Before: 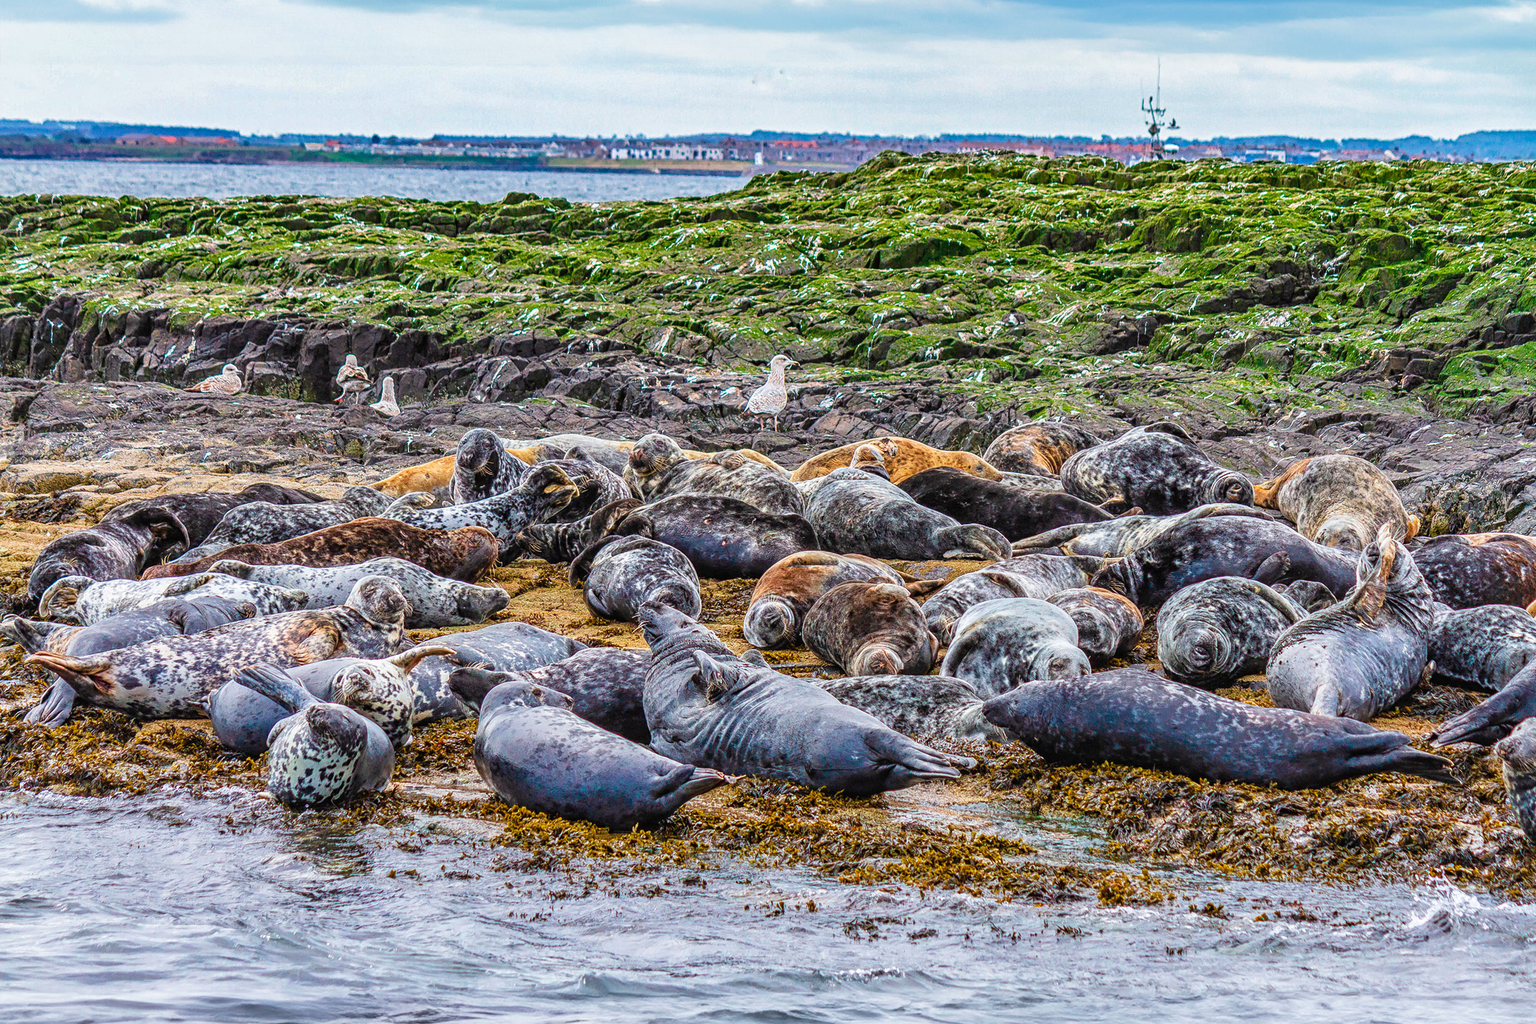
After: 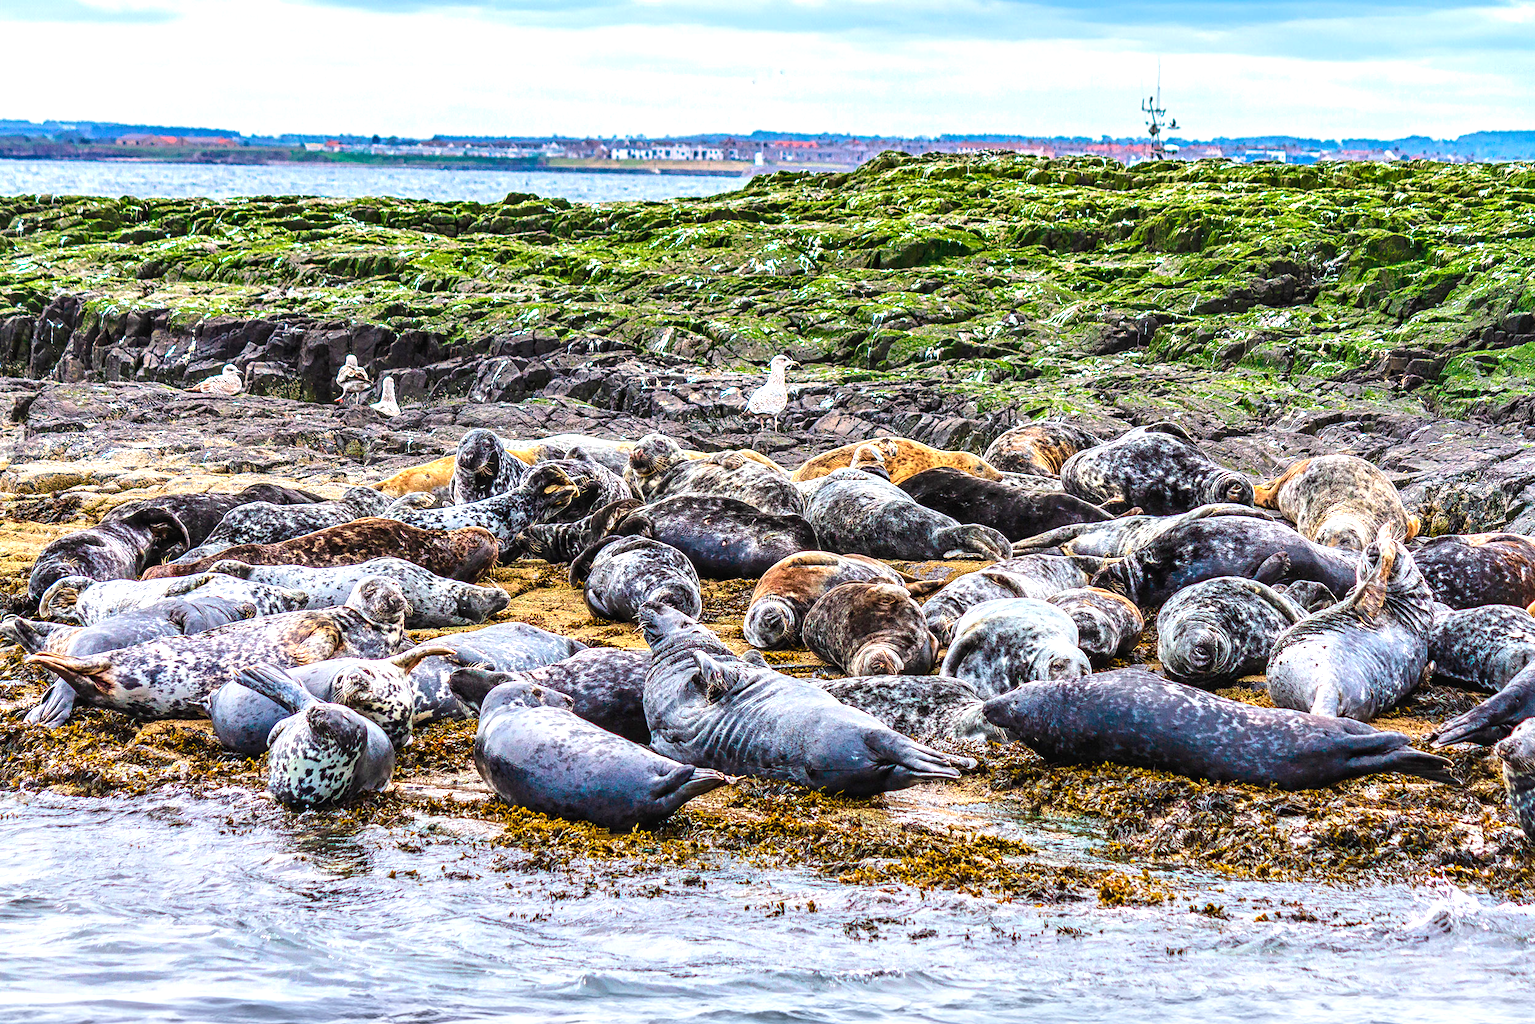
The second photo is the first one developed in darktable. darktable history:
tone equalizer: -8 EV 0.001 EV, -7 EV -0.003 EV, -6 EV 0.002 EV, -5 EV -0.026 EV, -4 EV -0.123 EV, -3 EV -0.168 EV, -2 EV 0.245 EV, -1 EV 0.715 EV, +0 EV 0.499 EV, smoothing 1
